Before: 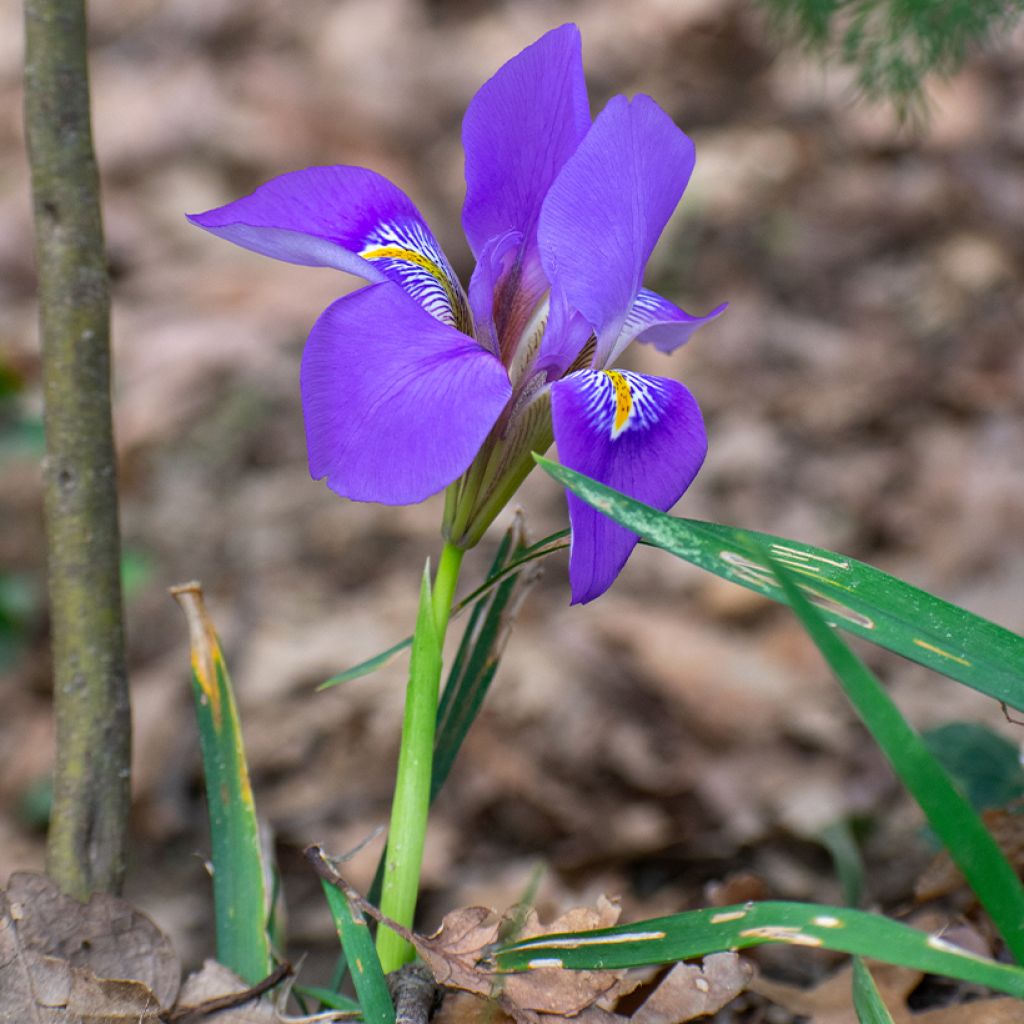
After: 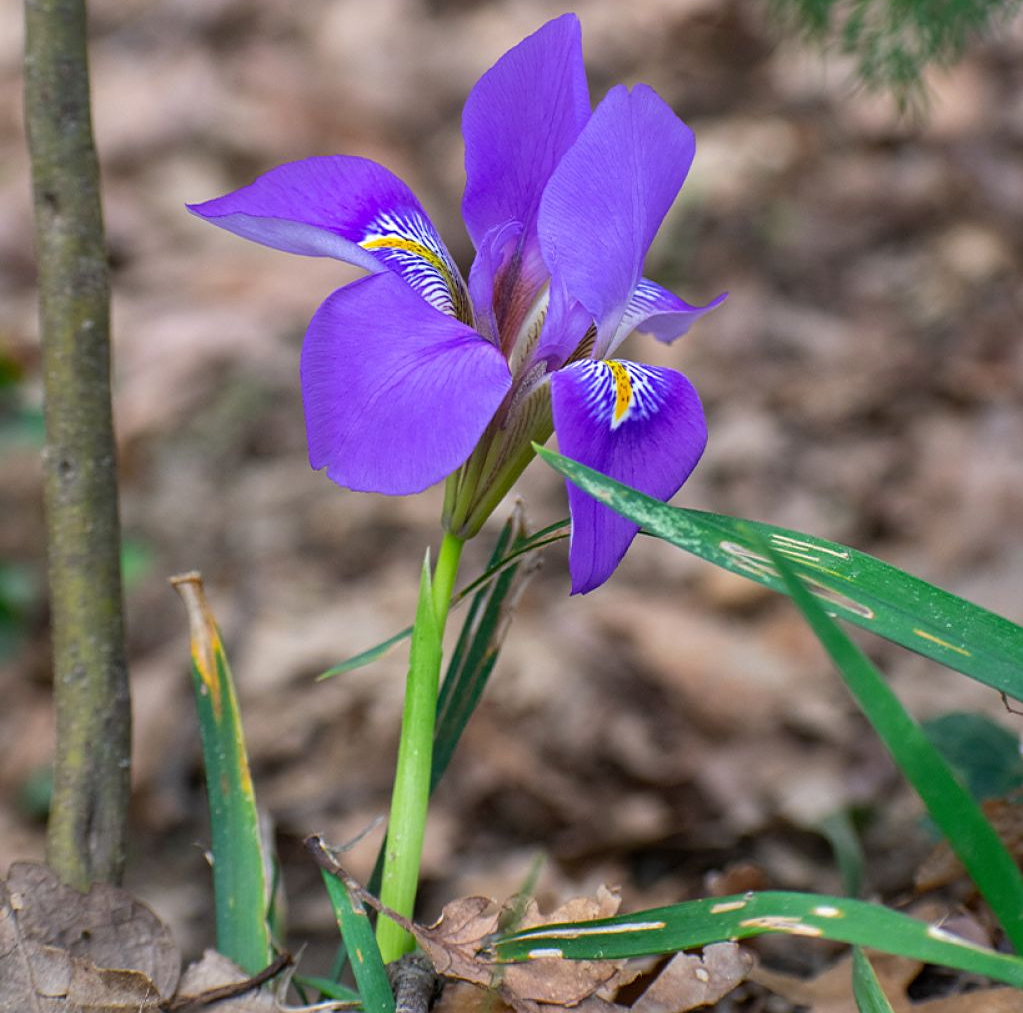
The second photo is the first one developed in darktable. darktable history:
sharpen: amount 0.2
crop: top 1.049%, right 0.001%
